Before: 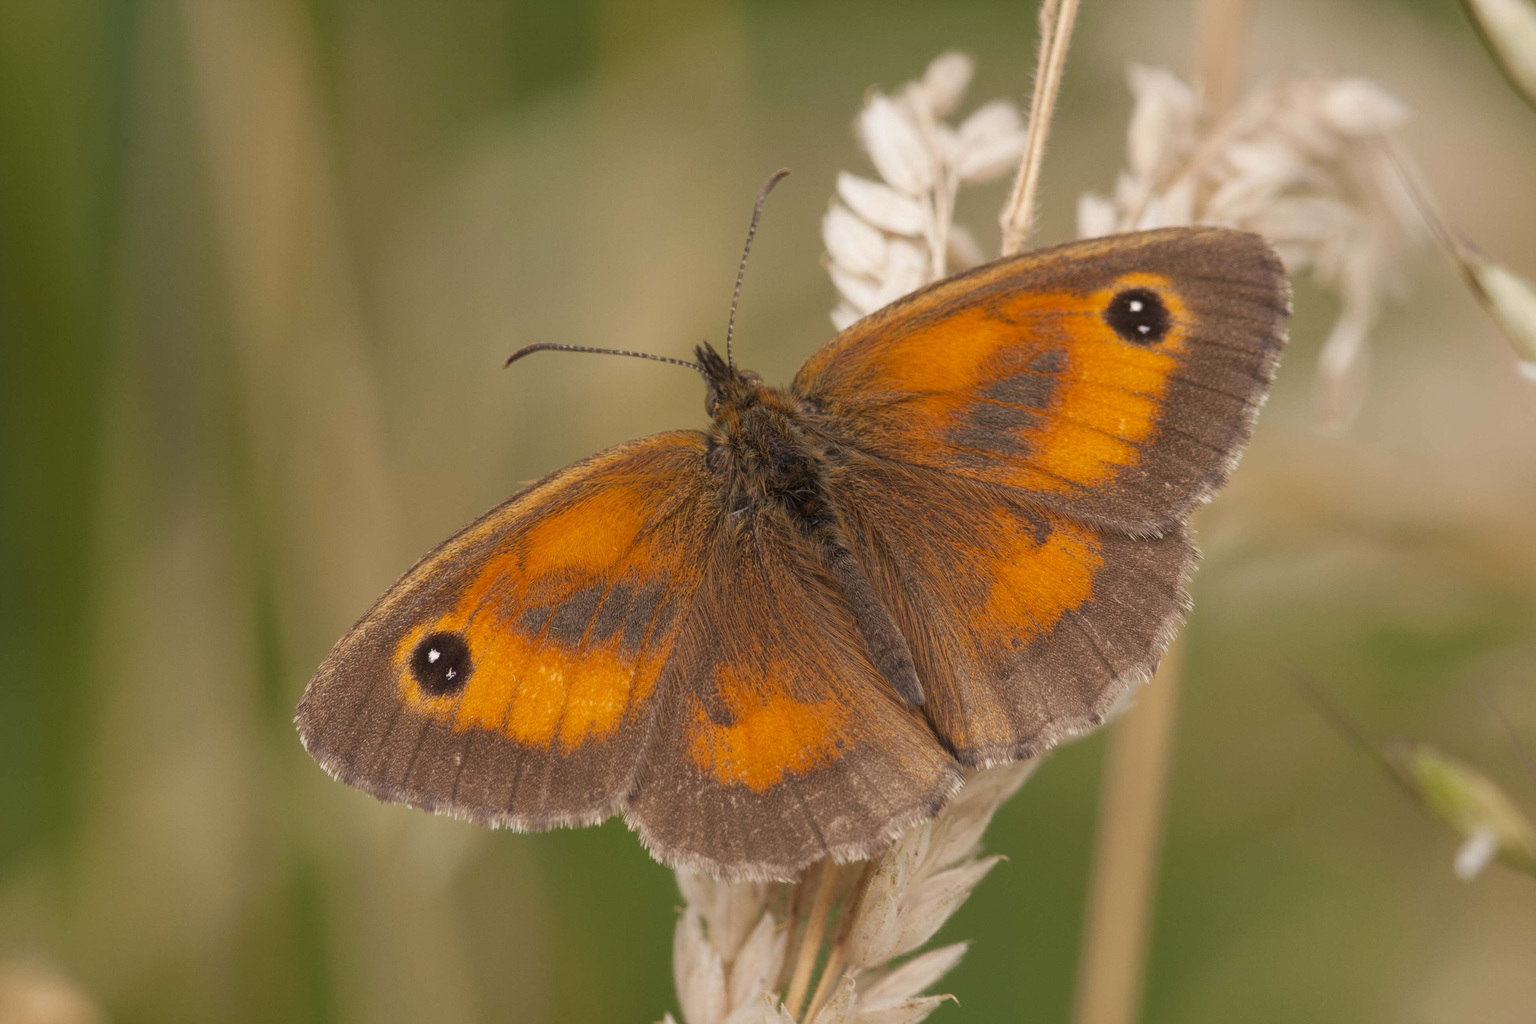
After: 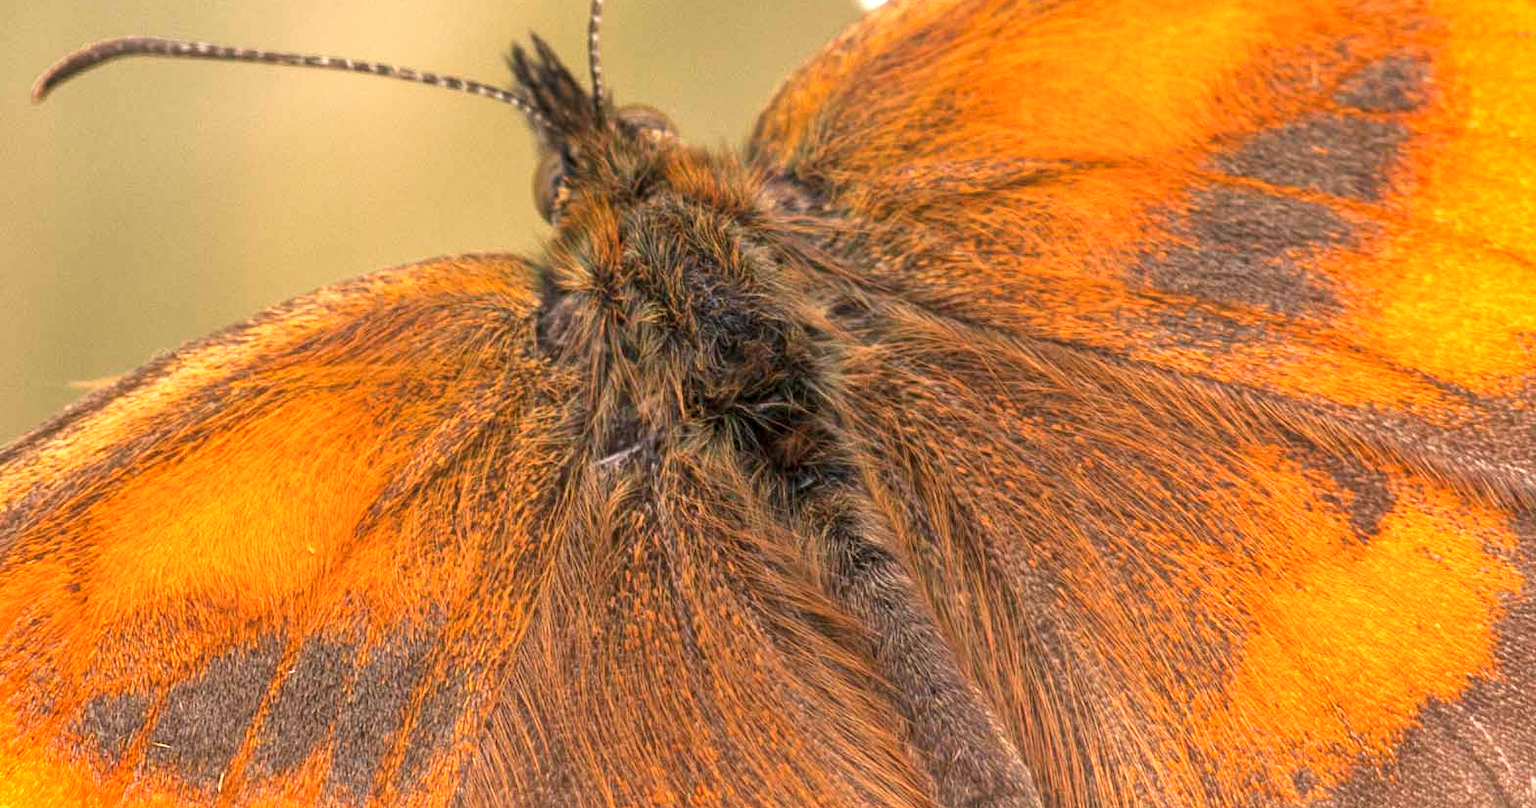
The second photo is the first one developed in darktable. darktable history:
crop: left 31.893%, top 32%, right 27.755%, bottom 36.161%
color balance rgb: shadows lift › chroma 5.058%, shadows lift › hue 240.11°, perceptual saturation grading › global saturation 0.592%
local contrast: highlights 104%, shadows 98%, detail 120%, midtone range 0.2
shadows and highlights: shadows 36.92, highlights -28.07, soften with gaussian
exposure: black level correction 0, exposure 1.105 EV, compensate exposure bias true, compensate highlight preservation false
